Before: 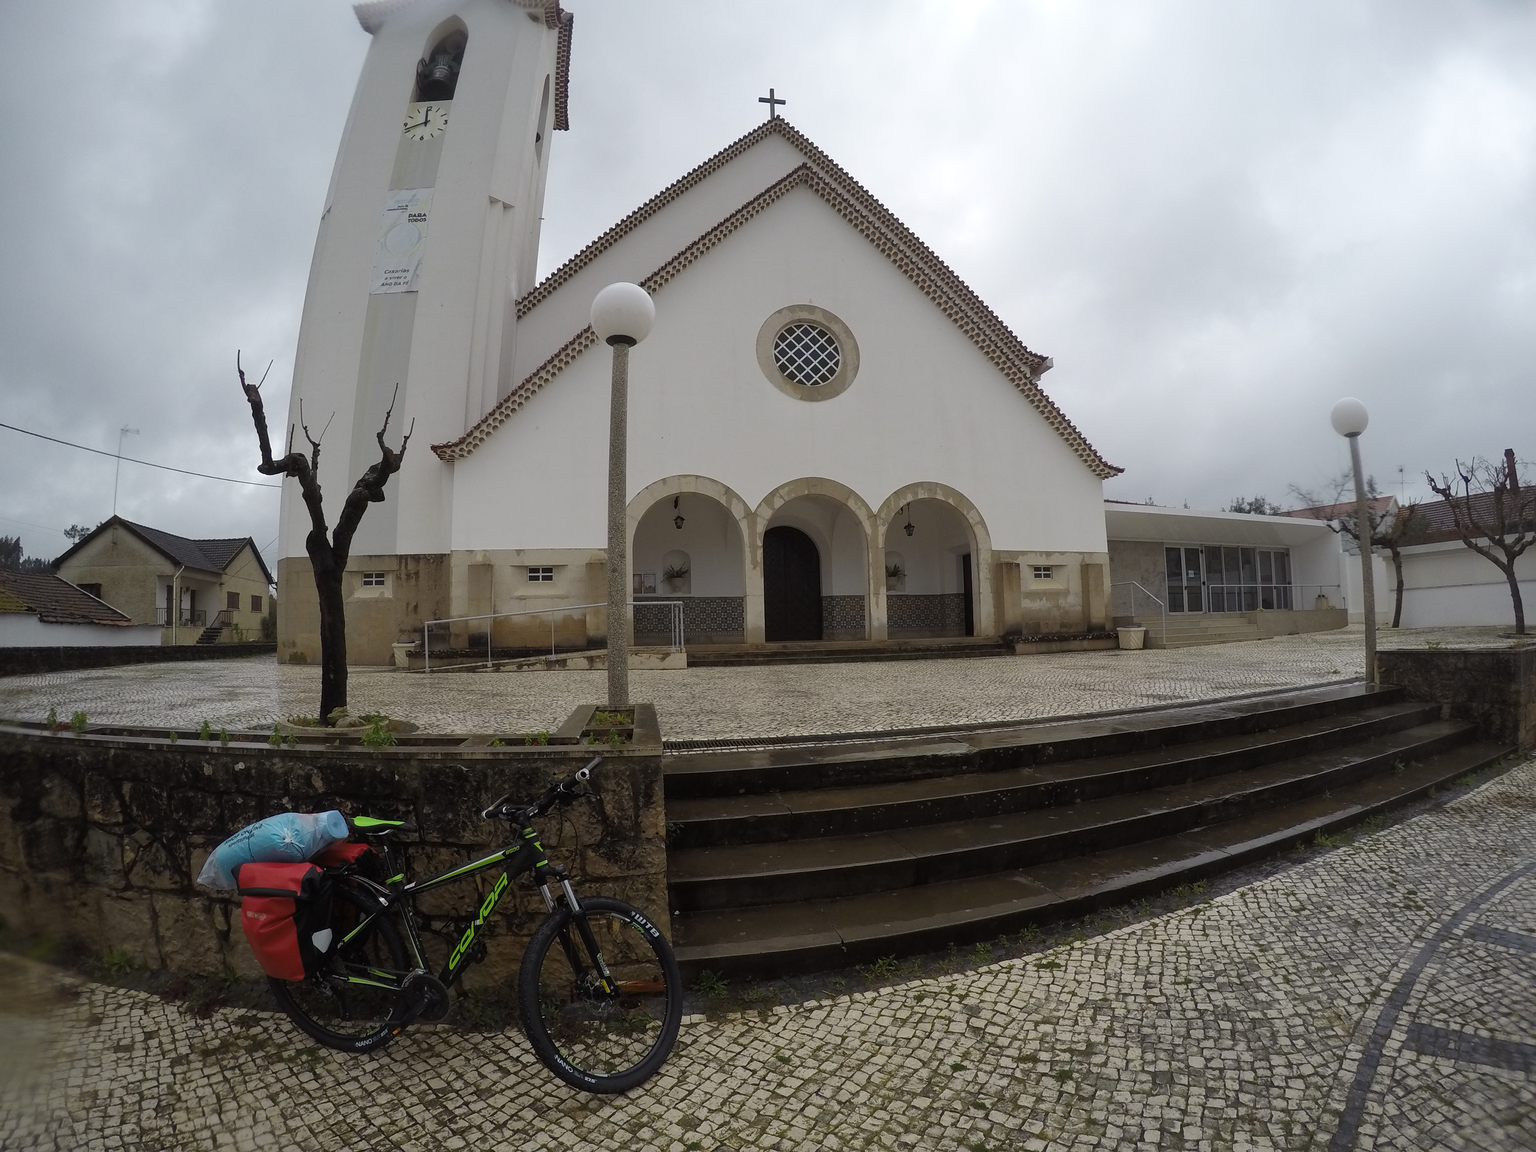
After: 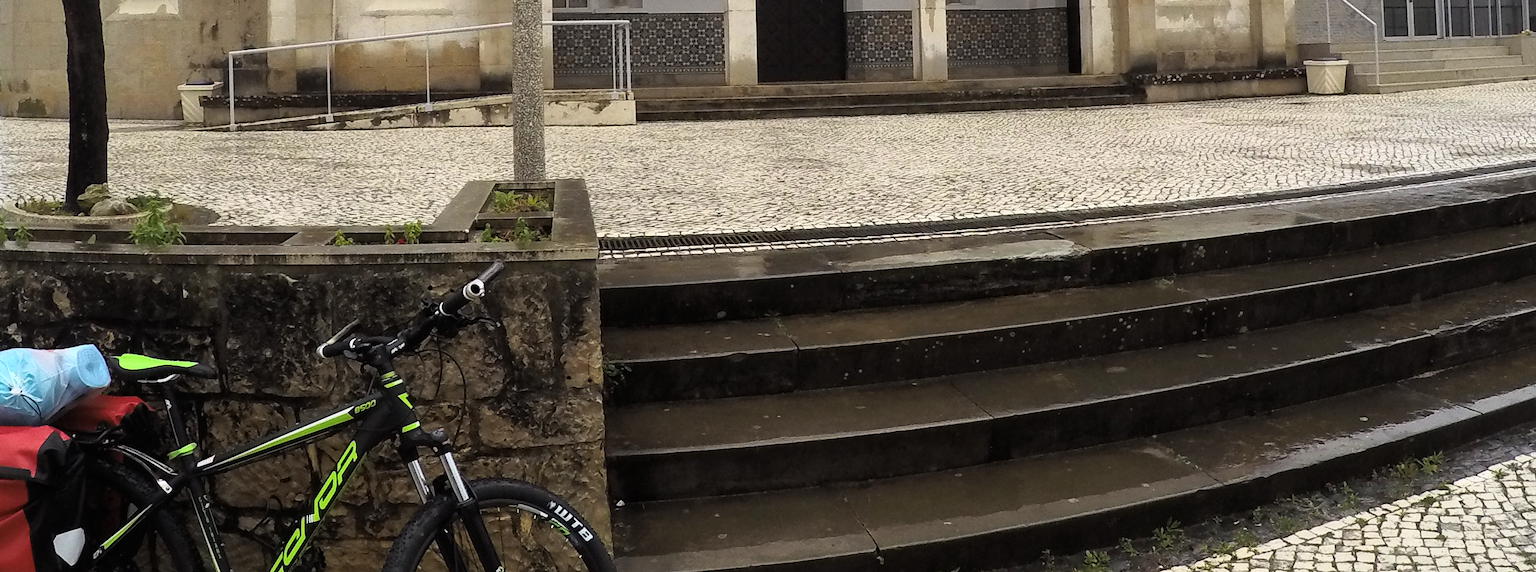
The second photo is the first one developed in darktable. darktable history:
crop: left 18.091%, top 51.13%, right 17.525%, bottom 16.85%
exposure: exposure 0.657 EV, compensate highlight preservation false
base curve: curves: ch0 [(0, 0) (0.005, 0.002) (0.193, 0.295) (0.399, 0.664) (0.75, 0.928) (1, 1)]
rgb levels: preserve colors max RGB
